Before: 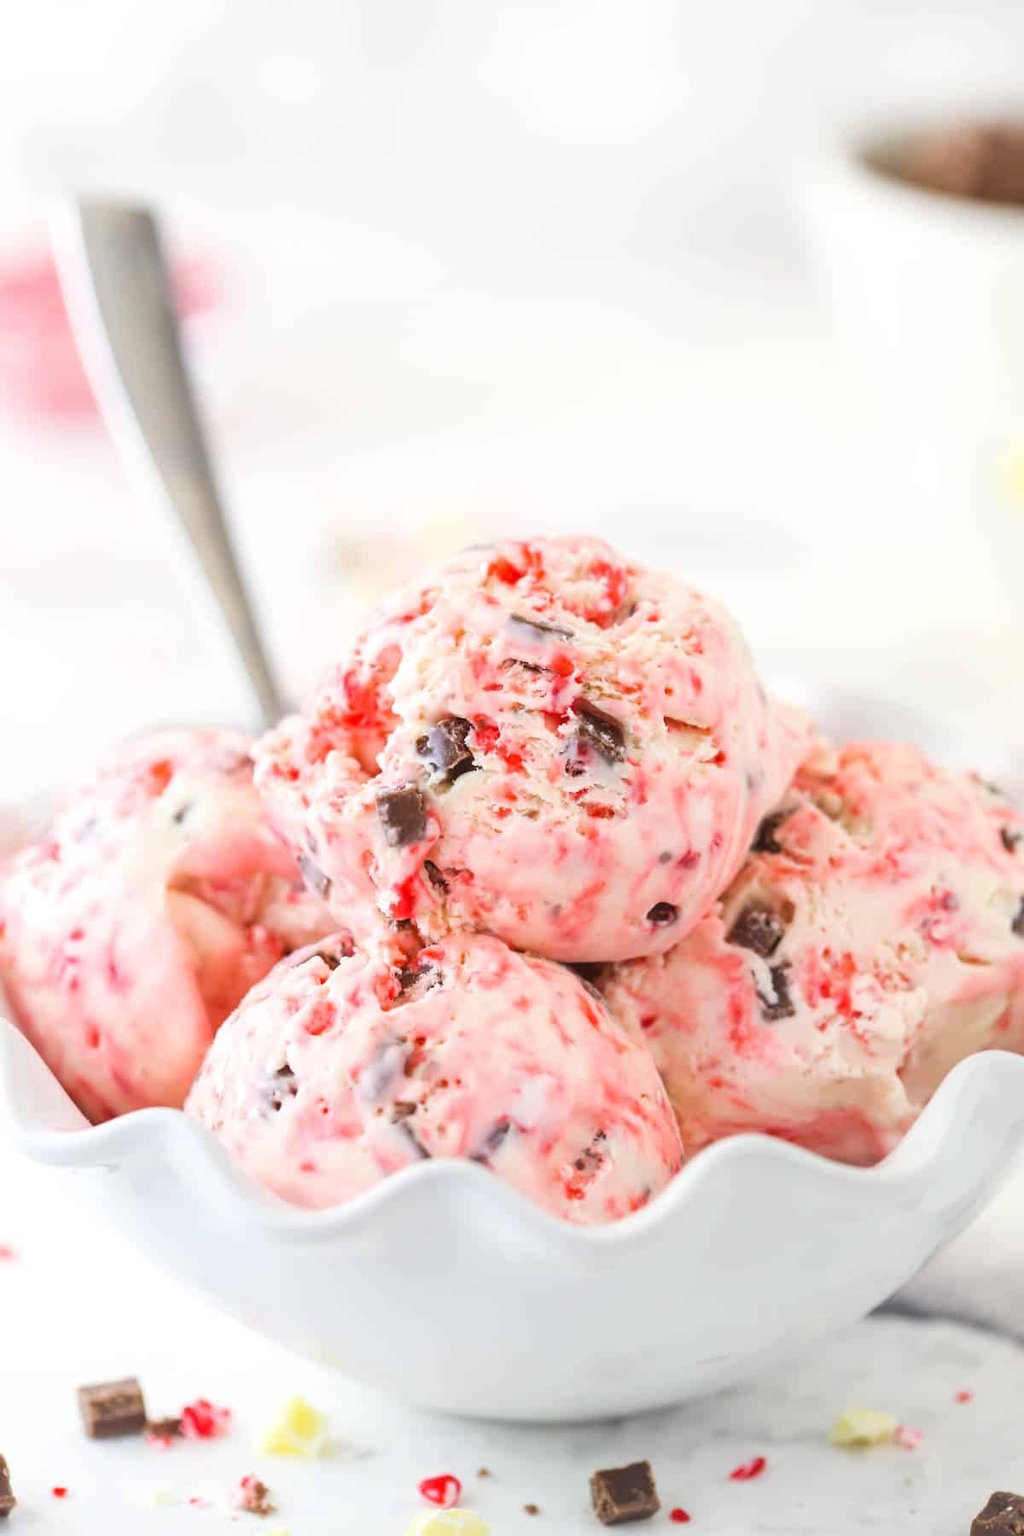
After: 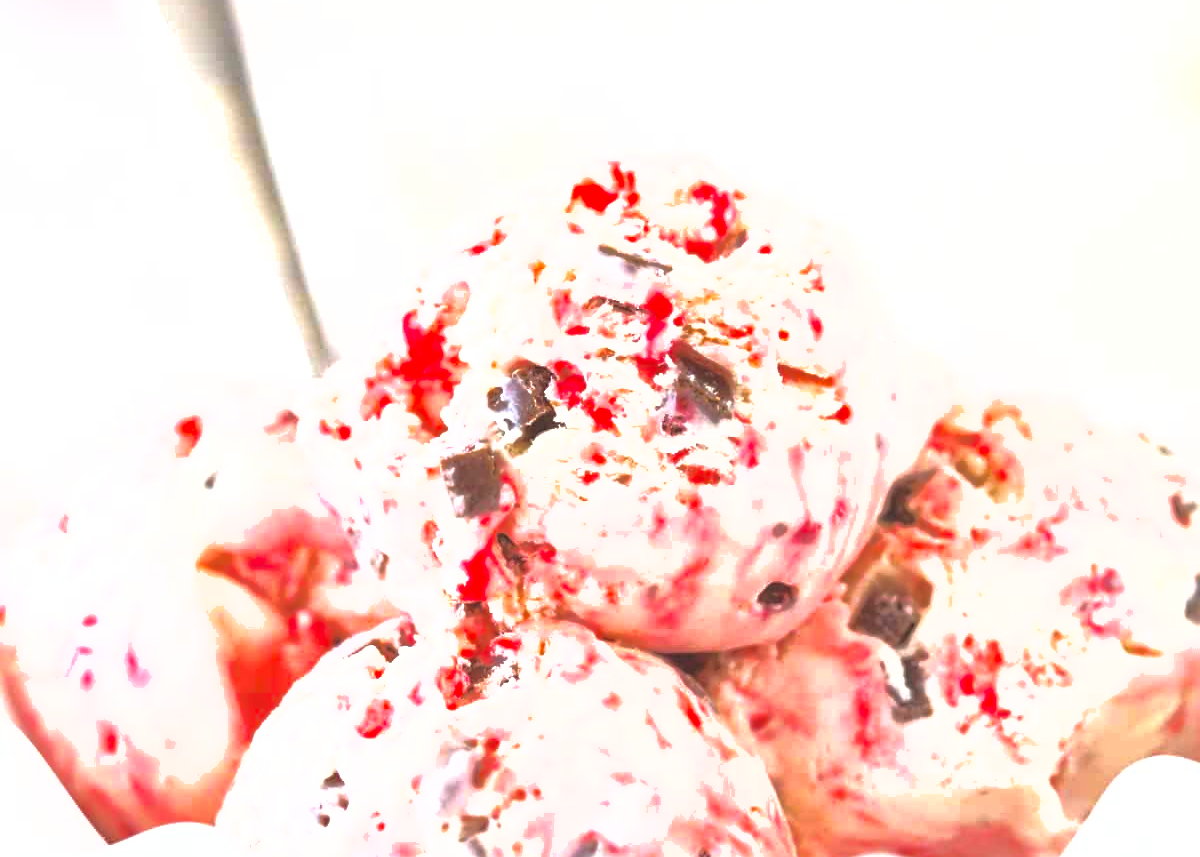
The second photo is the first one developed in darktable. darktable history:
color correction: highlights b* -0.051, saturation 1.08
tone equalizer: -8 EV -0.73 EV, -7 EV -0.738 EV, -6 EV -0.574 EV, -5 EV -0.372 EV, -3 EV 0.376 EV, -2 EV 0.6 EV, -1 EV 0.689 EV, +0 EV 0.739 EV, mask exposure compensation -0.509 EV
exposure: black level correction -0.007, exposure 0.068 EV, compensate exposure bias true, compensate highlight preservation false
crop and rotate: top 26.439%, bottom 25.905%
contrast brightness saturation: saturation -0.061
shadows and highlights: on, module defaults
